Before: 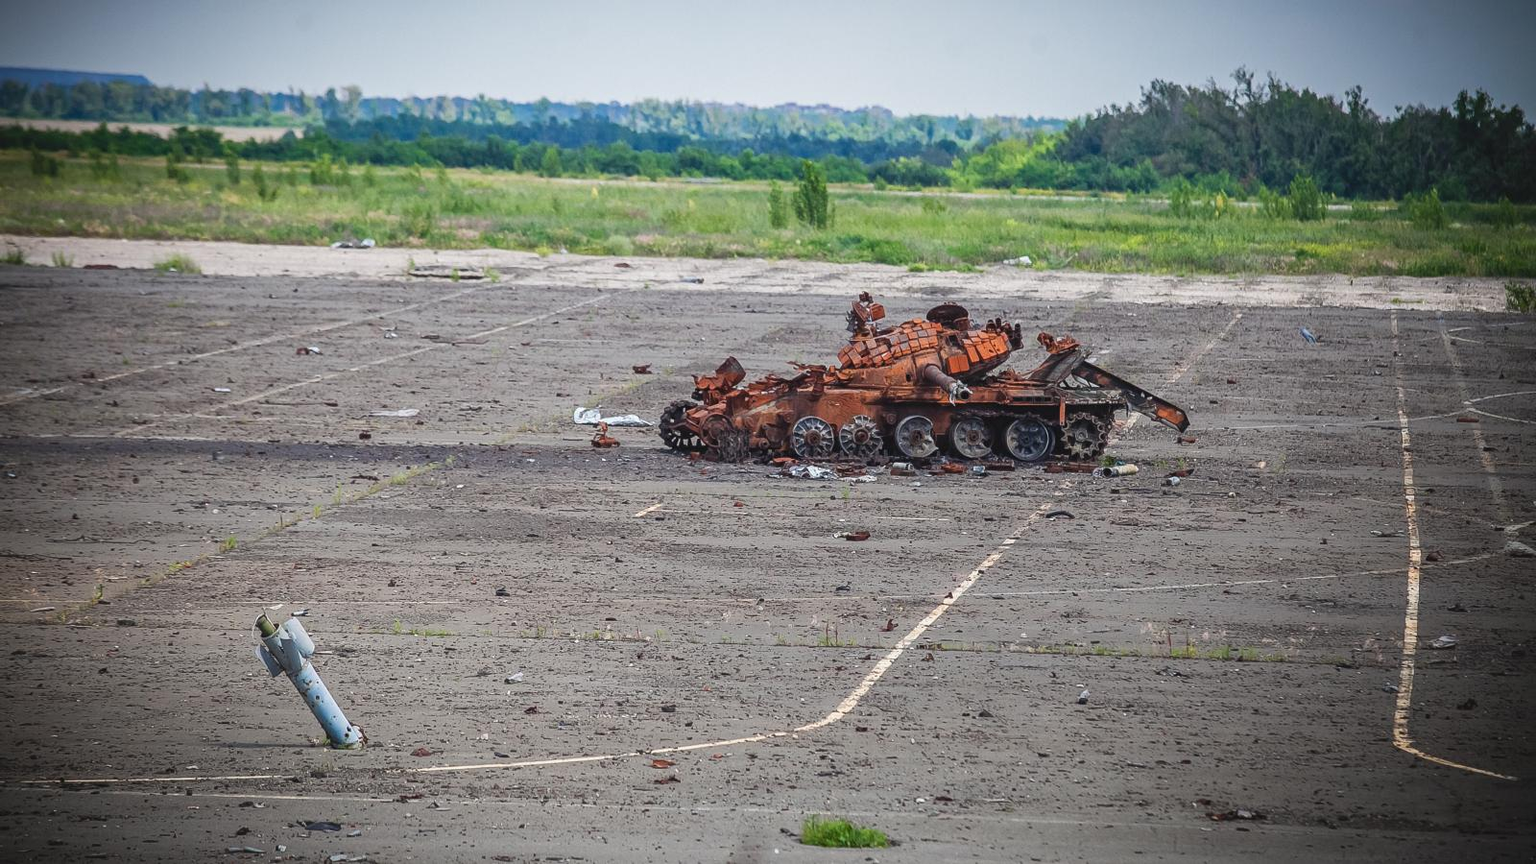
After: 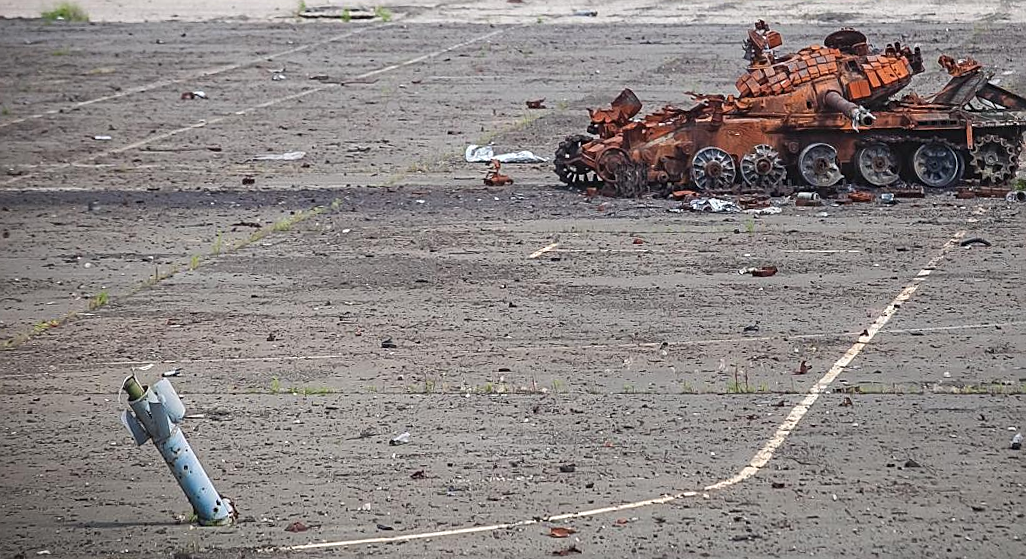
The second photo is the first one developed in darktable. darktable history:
rotate and perspective: rotation -1.68°, lens shift (vertical) -0.146, crop left 0.049, crop right 0.912, crop top 0.032, crop bottom 0.96
sharpen: on, module defaults
crop: left 6.488%, top 27.668%, right 24.183%, bottom 8.656%
